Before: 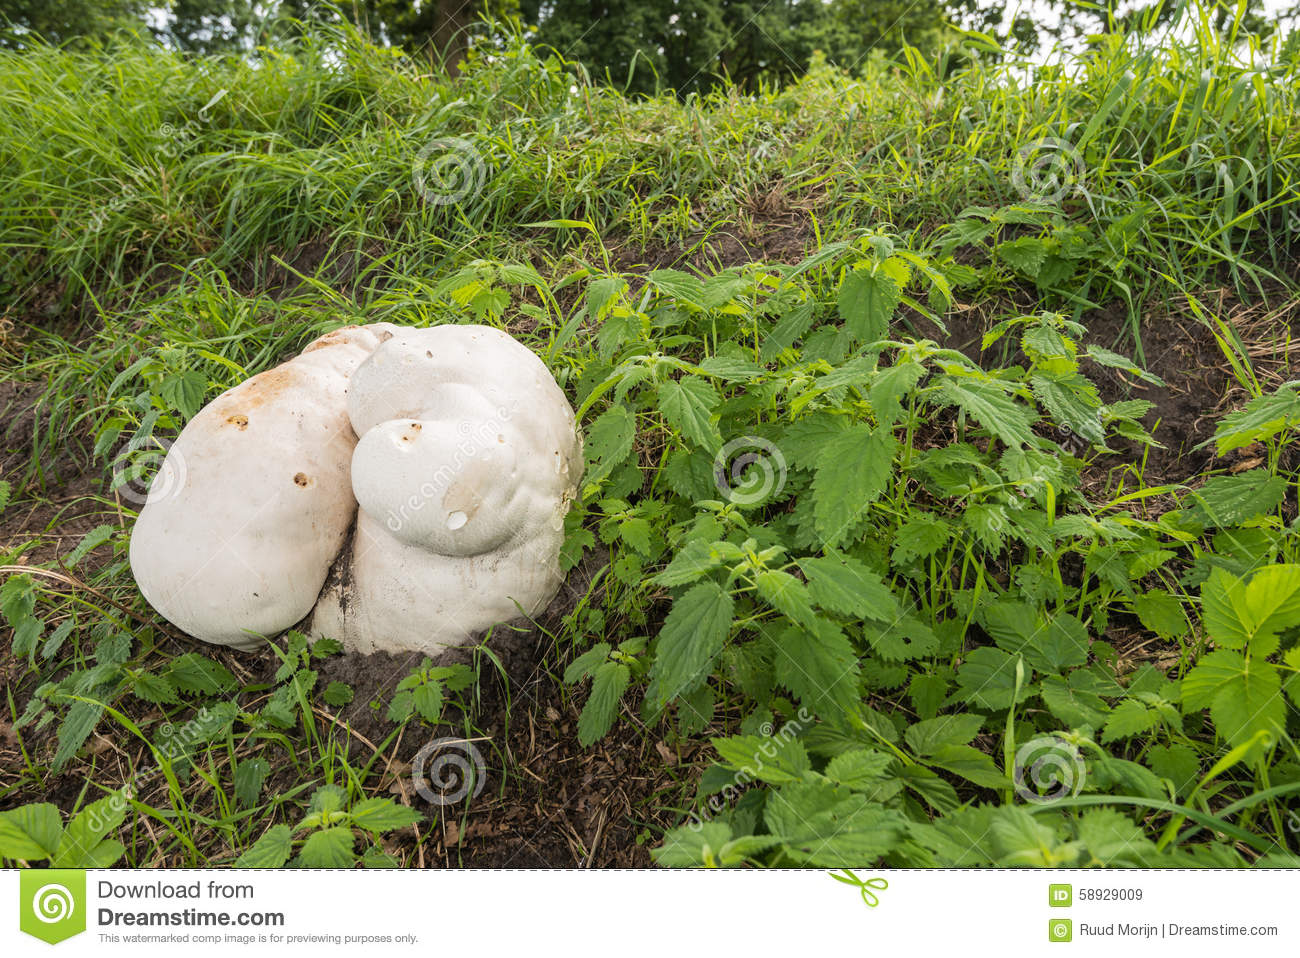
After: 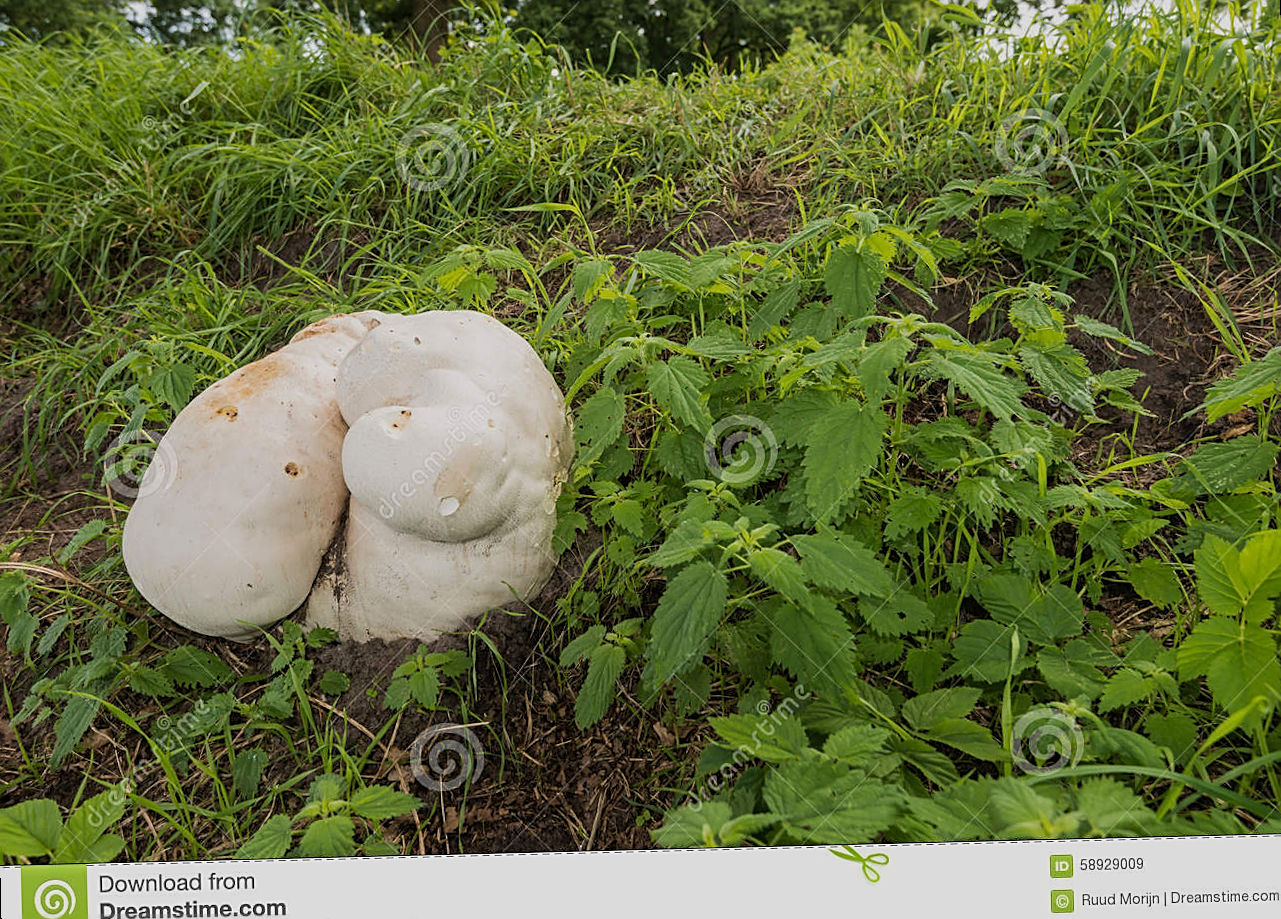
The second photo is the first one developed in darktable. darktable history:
exposure: exposure -0.492 EV, compensate highlight preservation false
velvia: strength 17%
sharpen: on, module defaults
rotate and perspective: rotation -1.42°, crop left 0.016, crop right 0.984, crop top 0.035, crop bottom 0.965
